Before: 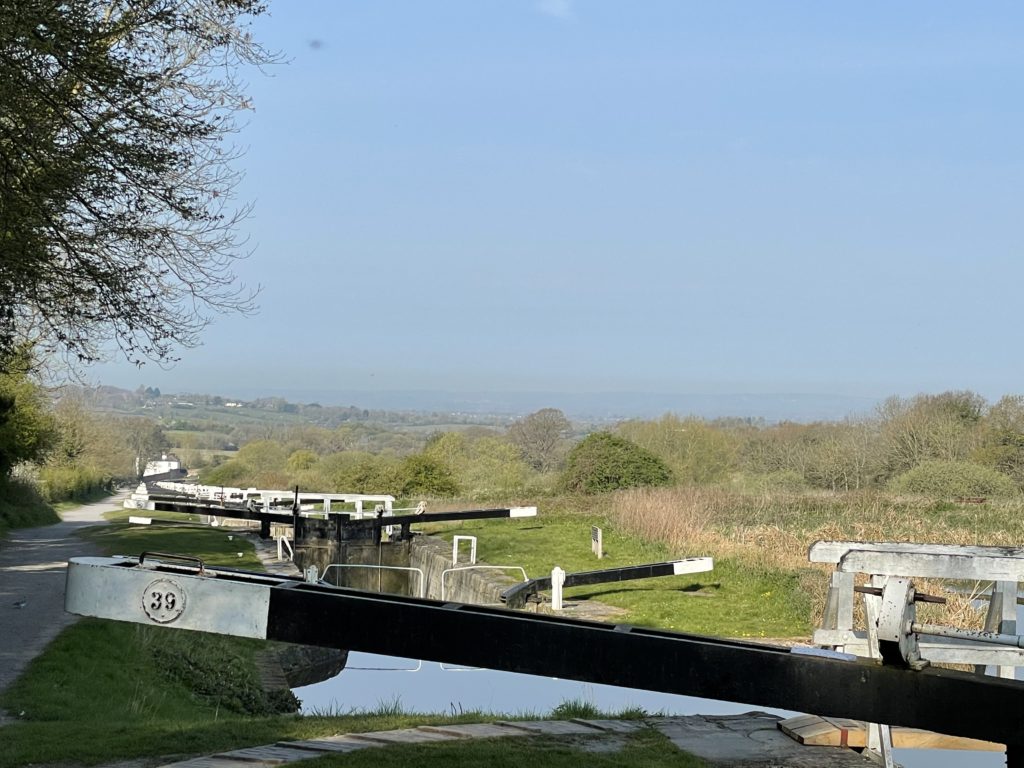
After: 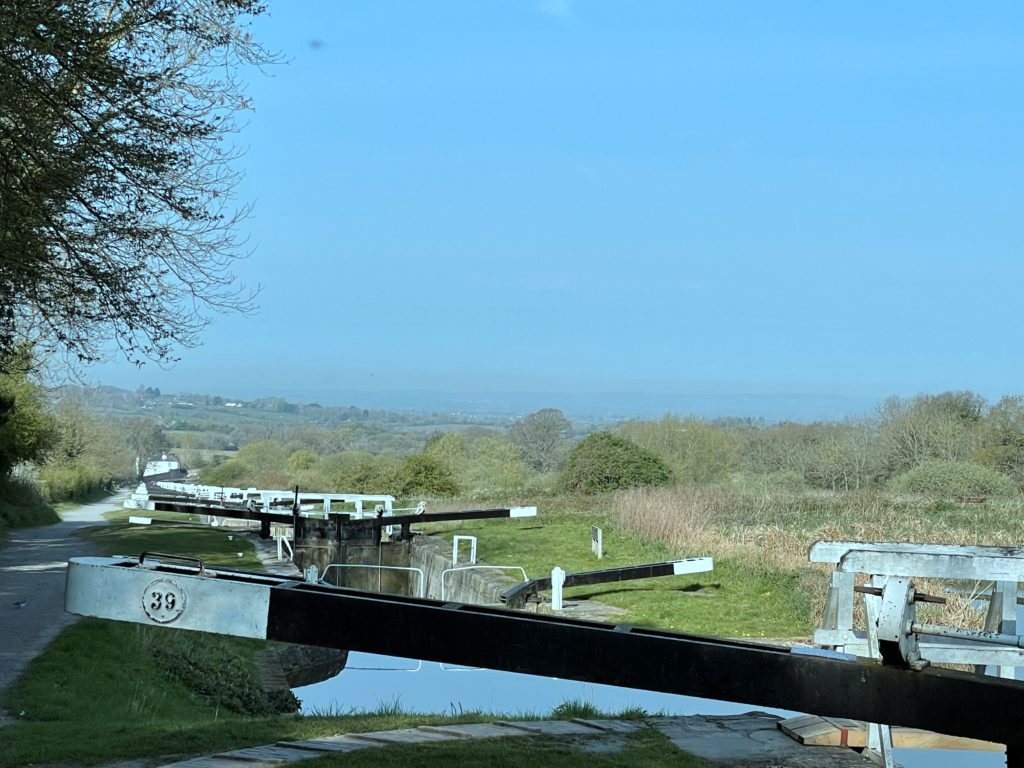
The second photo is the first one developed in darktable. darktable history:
color correction: highlights a* -11.77, highlights b* -15.4
